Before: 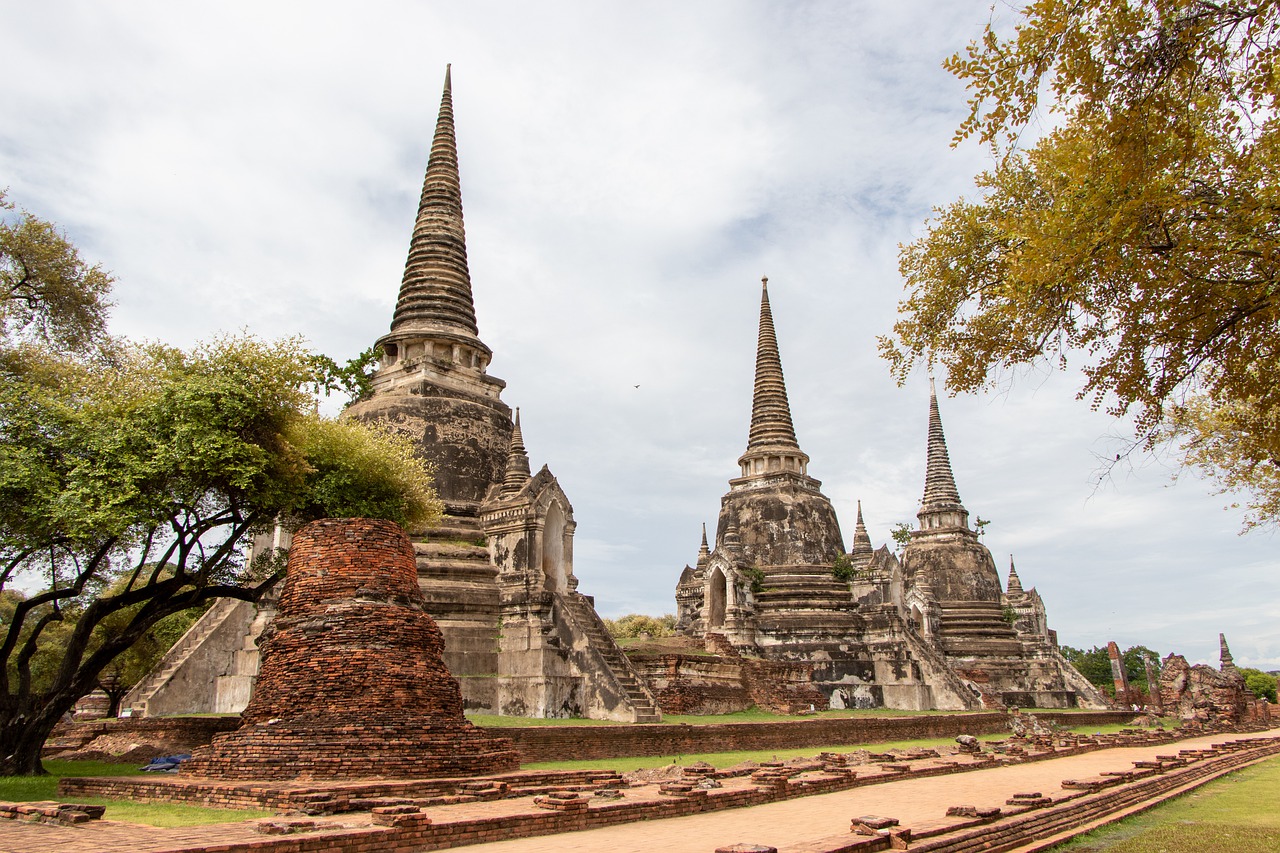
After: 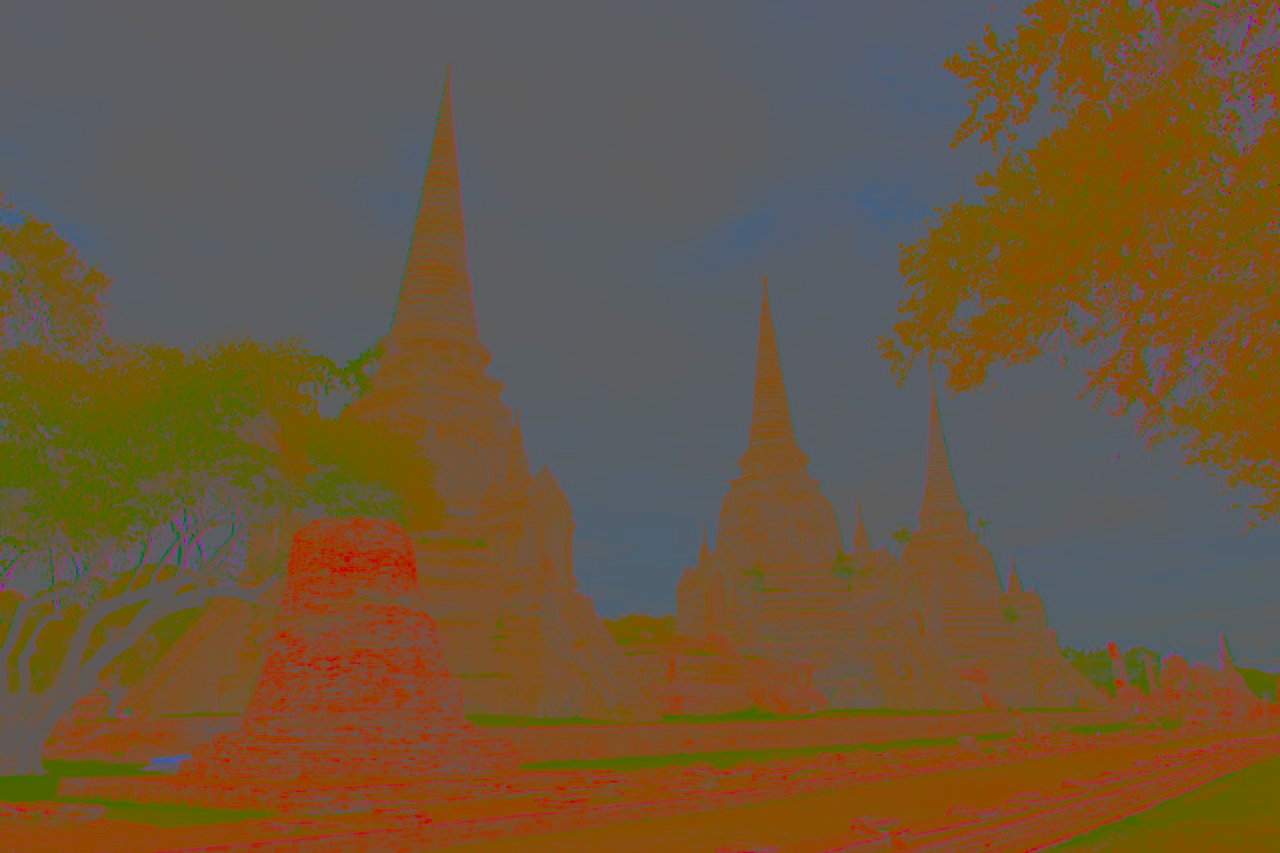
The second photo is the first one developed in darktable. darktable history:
contrast brightness saturation: contrast -0.983, brightness -0.179, saturation 0.748
